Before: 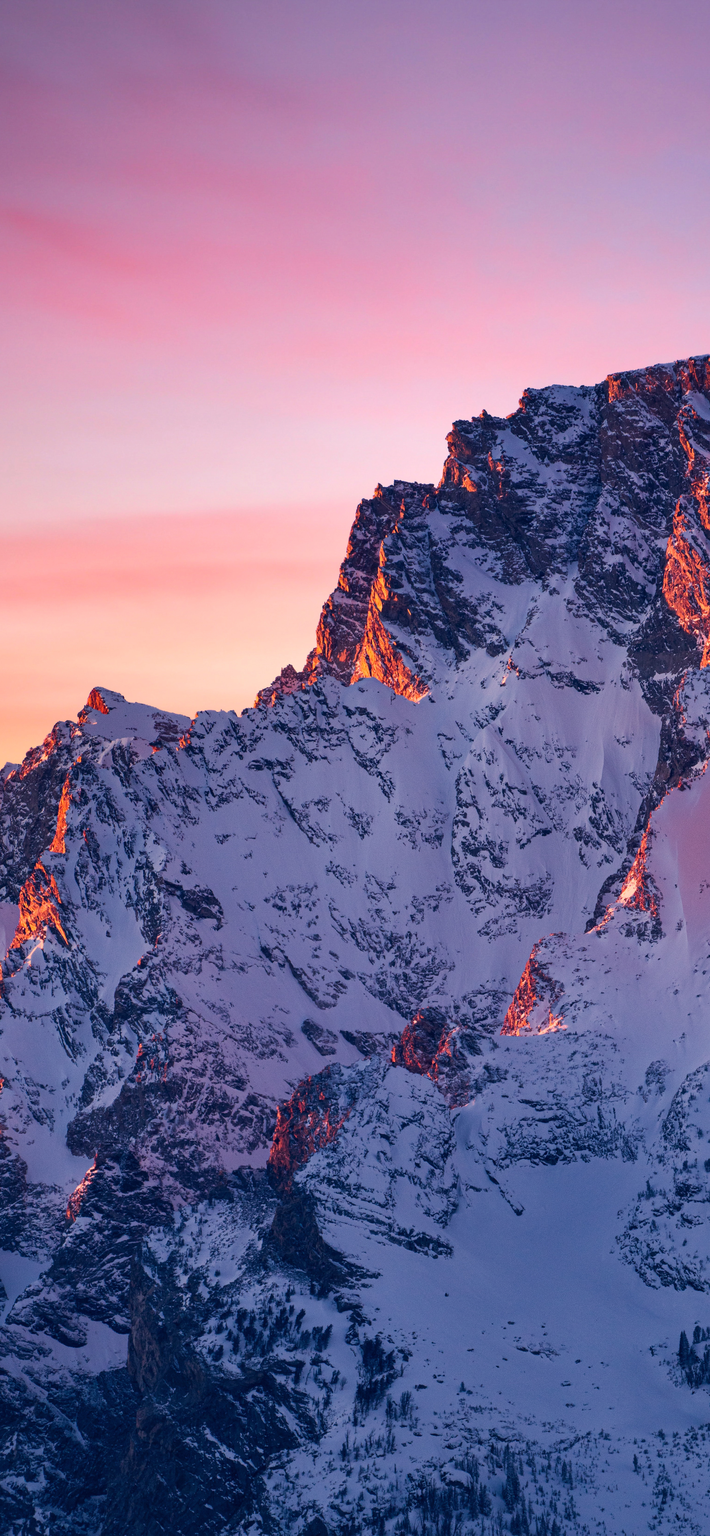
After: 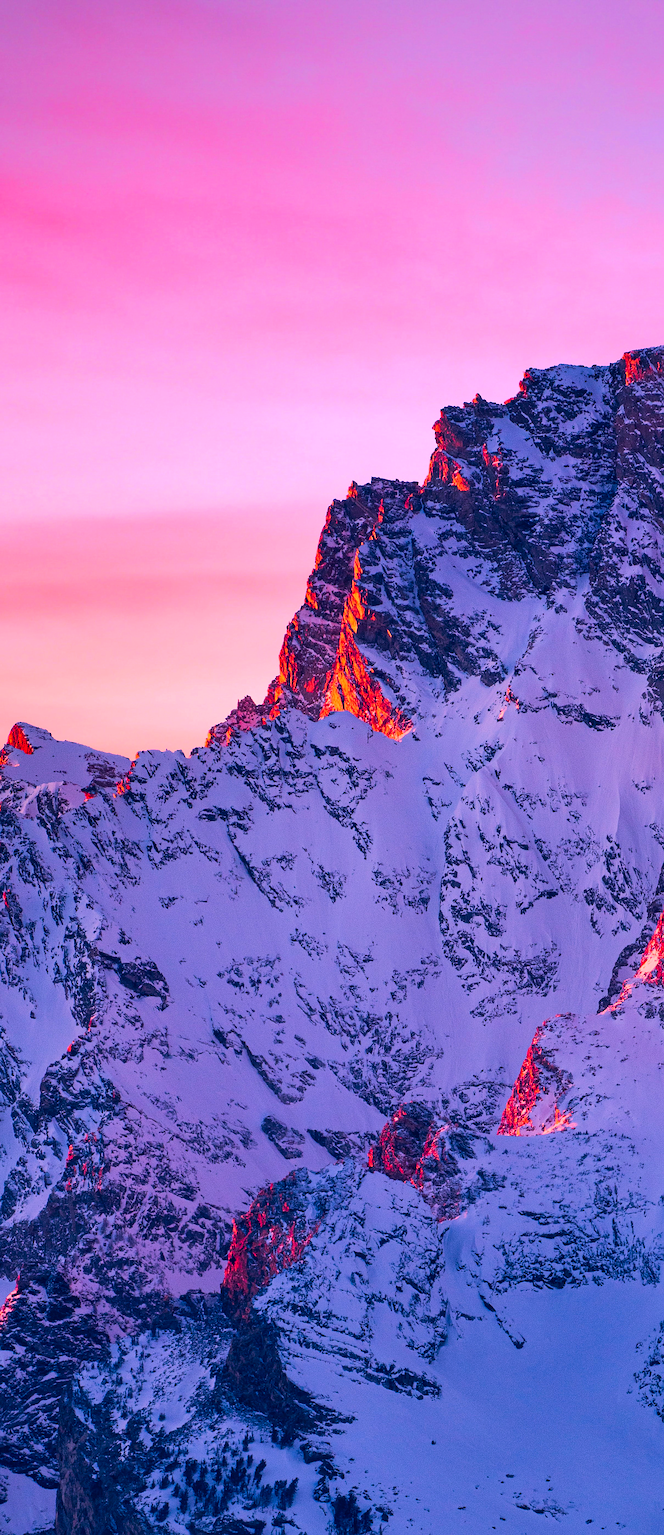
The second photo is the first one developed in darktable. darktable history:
sharpen: on, module defaults
crop: left 11.403%, top 5.085%, right 9.58%, bottom 10.536%
color correction: highlights a* 15.06, highlights b* -24.64
color balance rgb: power › chroma 0.704%, power › hue 60°, highlights gain › chroma 1.002%, highlights gain › hue 60.17°, white fulcrum 1.01 EV, linear chroma grading › global chroma 15.646%, perceptual saturation grading › global saturation 25.184%, perceptual brilliance grading › mid-tones 9.874%, perceptual brilliance grading › shadows 14.865%
